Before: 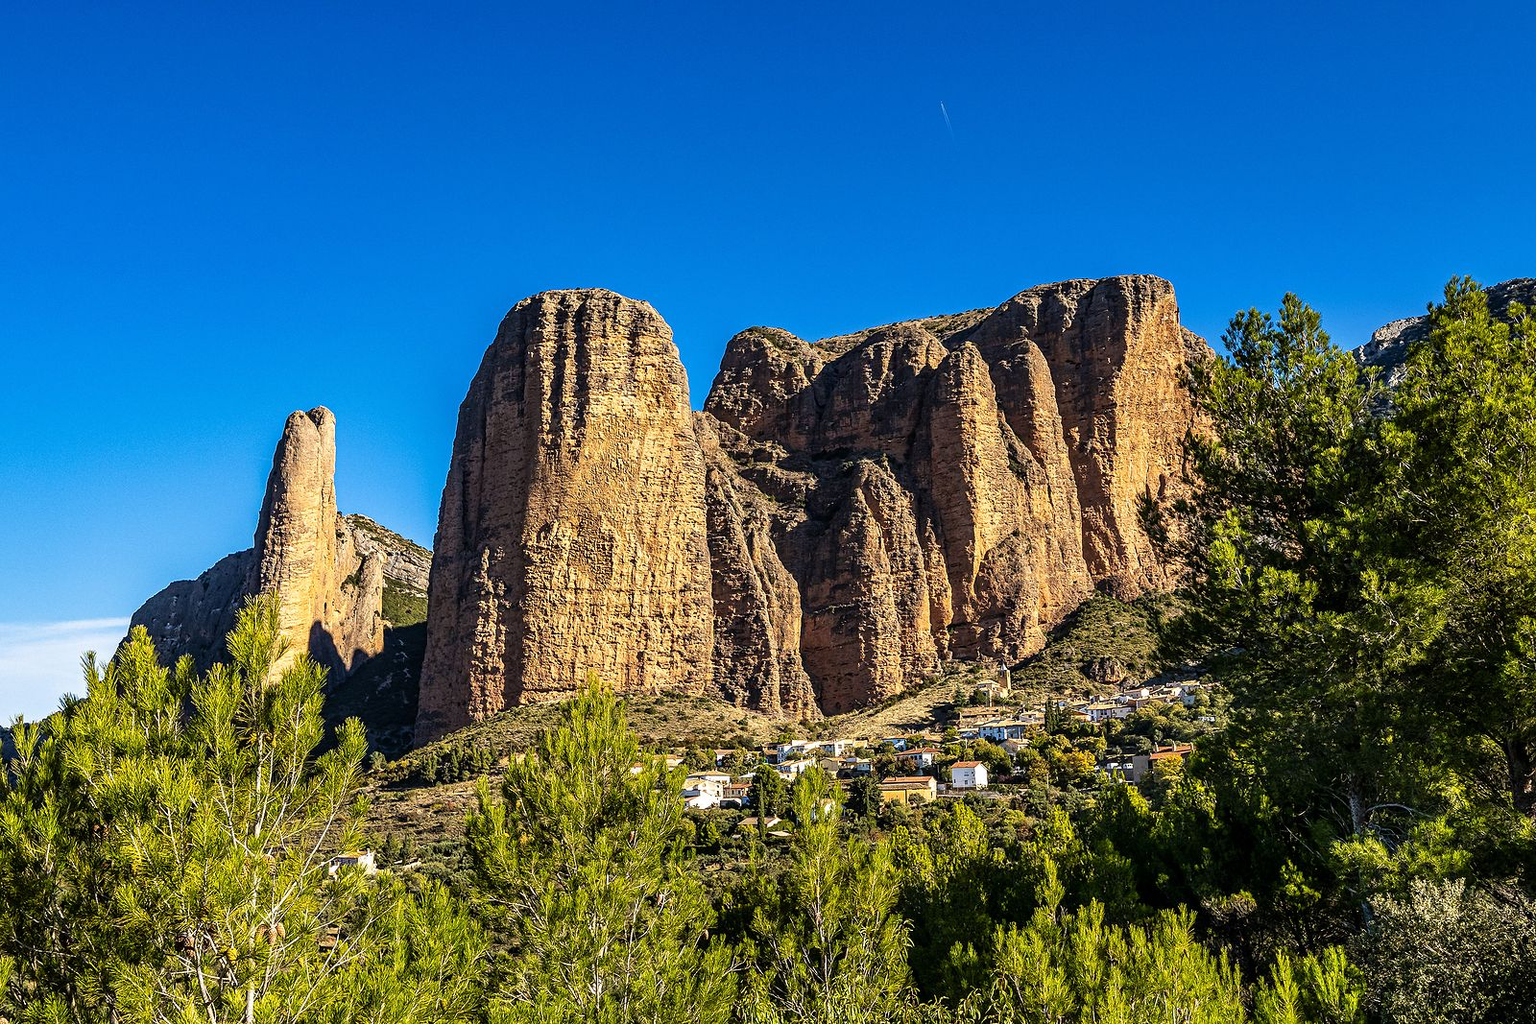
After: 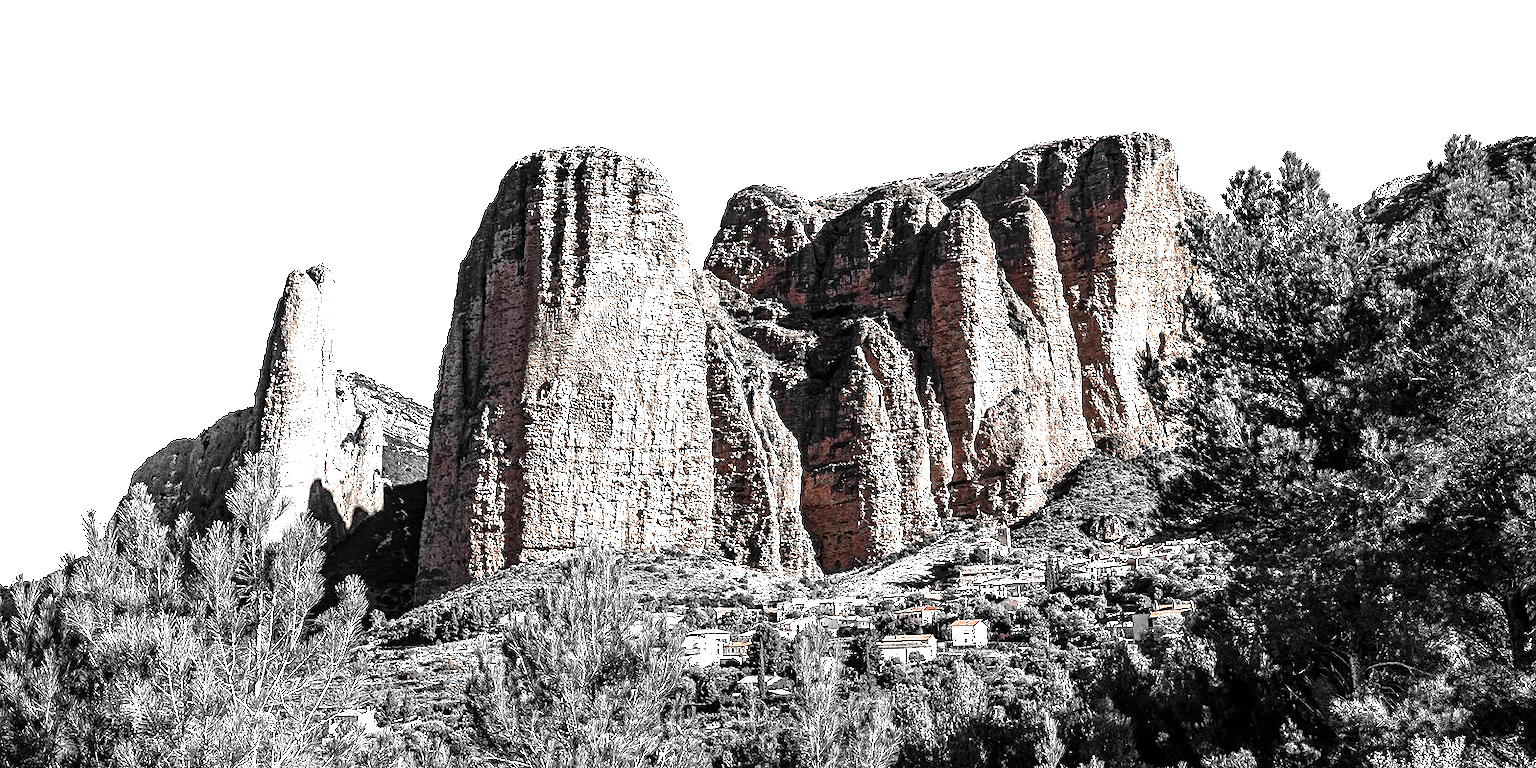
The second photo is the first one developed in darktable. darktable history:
crop: top 13.924%, bottom 11.048%
tone curve: curves: ch0 [(0, 0.019) (0.066, 0.054) (0.184, 0.184) (0.369, 0.417) (0.501, 0.586) (0.617, 0.71) (0.743, 0.787) (0.997, 0.997)]; ch1 [(0, 0) (0.187, 0.156) (0.388, 0.372) (0.437, 0.428) (0.474, 0.472) (0.499, 0.5) (0.521, 0.514) (0.548, 0.567) (0.6, 0.629) (0.82, 0.831) (1, 1)]; ch2 [(0, 0) (0.234, 0.227) (0.352, 0.372) (0.459, 0.484) (0.5, 0.505) (0.518, 0.516) (0.529, 0.541) (0.56, 0.594) (0.607, 0.644) (0.74, 0.771) (0.858, 0.873) (0.999, 0.994)], preserve colors none
base curve: curves: ch0 [(0, 0) (0.262, 0.32) (0.722, 0.705) (1, 1)], preserve colors none
levels: levels [0, 0.618, 1]
color zones: curves: ch0 [(0, 0.352) (0.143, 0.407) (0.286, 0.386) (0.429, 0.431) (0.571, 0.829) (0.714, 0.853) (0.857, 0.833) (1, 0.352)]; ch1 [(0, 0.604) (0.072, 0.726) (0.096, 0.608) (0.205, 0.007) (0.571, -0.006) (0.839, -0.013) (0.857, -0.012) (1, 0.604)]
vignetting: fall-off radius 63.09%
exposure: black level correction 0, exposure 1.622 EV, compensate exposure bias true, compensate highlight preservation false
